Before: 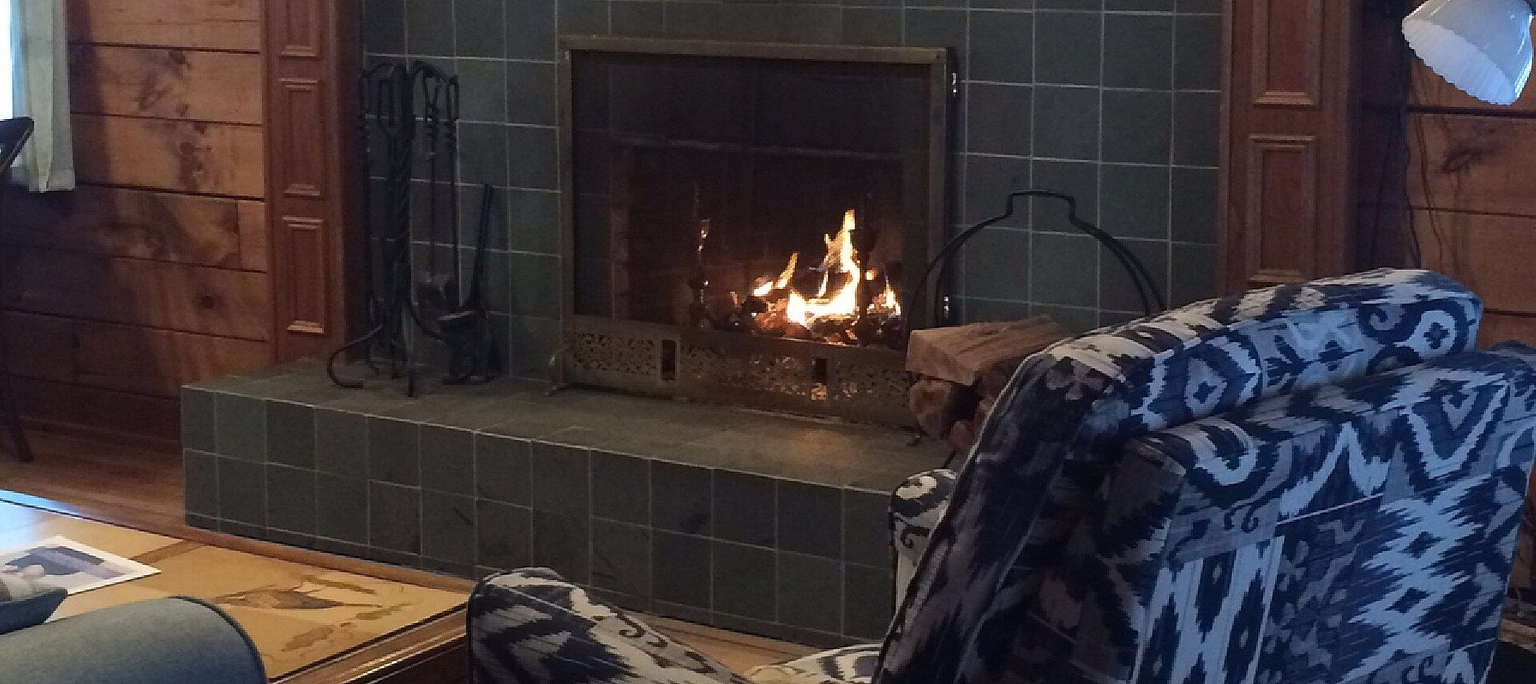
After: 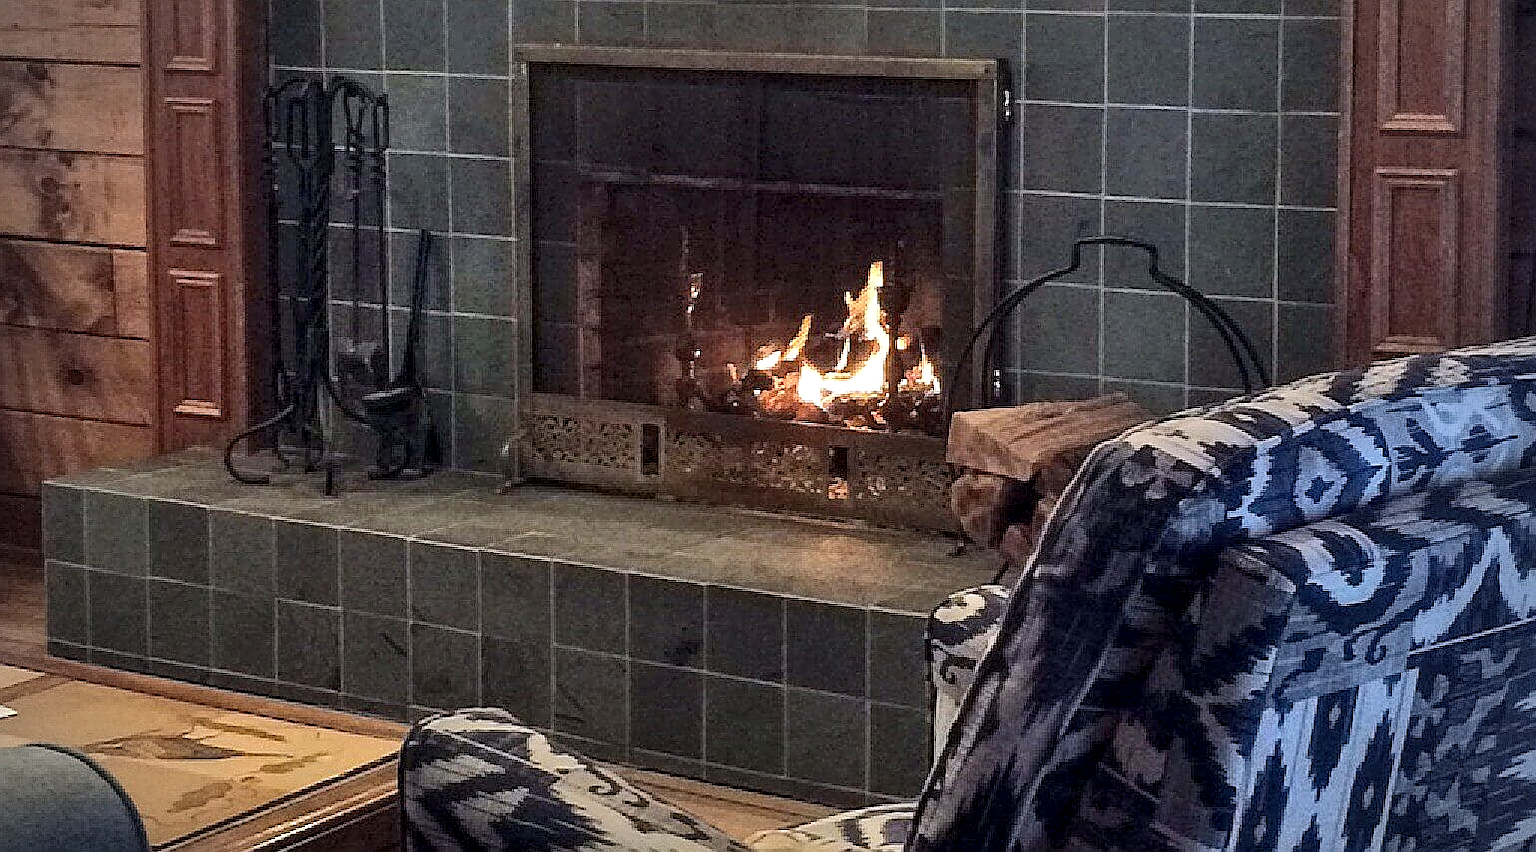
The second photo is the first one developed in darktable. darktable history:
exposure: compensate highlight preservation false
sharpen: on, module defaults
shadows and highlights: shadows 52.42, soften with gaussian
crop and rotate: left 9.597%, right 10.195%
vignetting: on, module defaults
local contrast: highlights 100%, shadows 100%, detail 200%, midtone range 0.2
